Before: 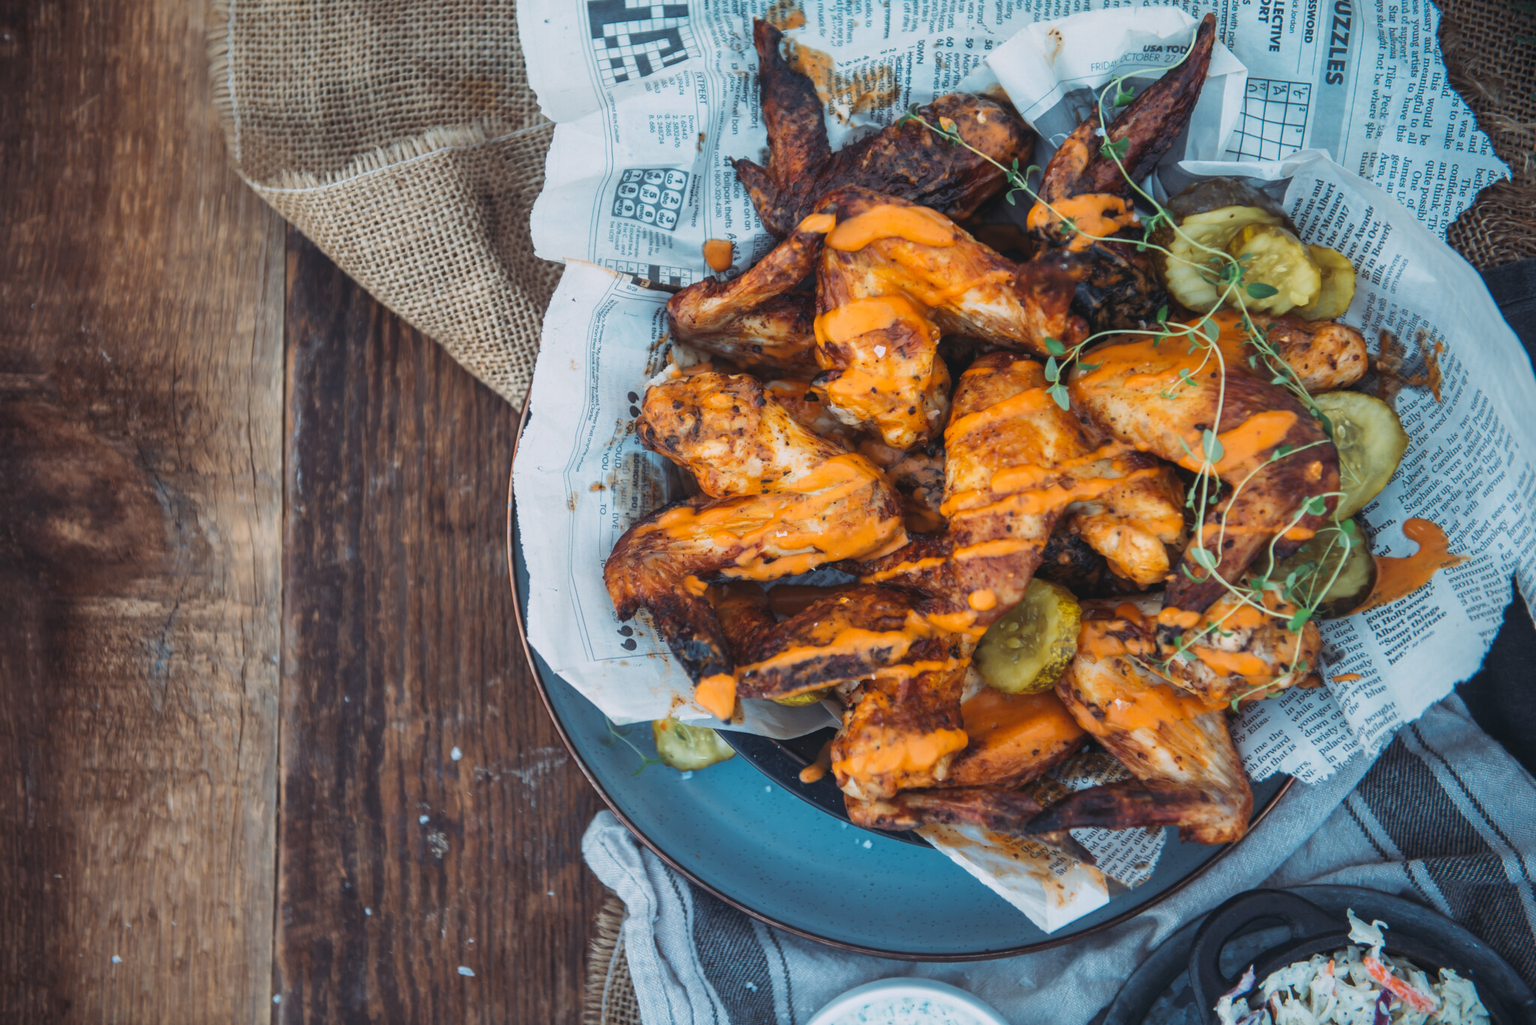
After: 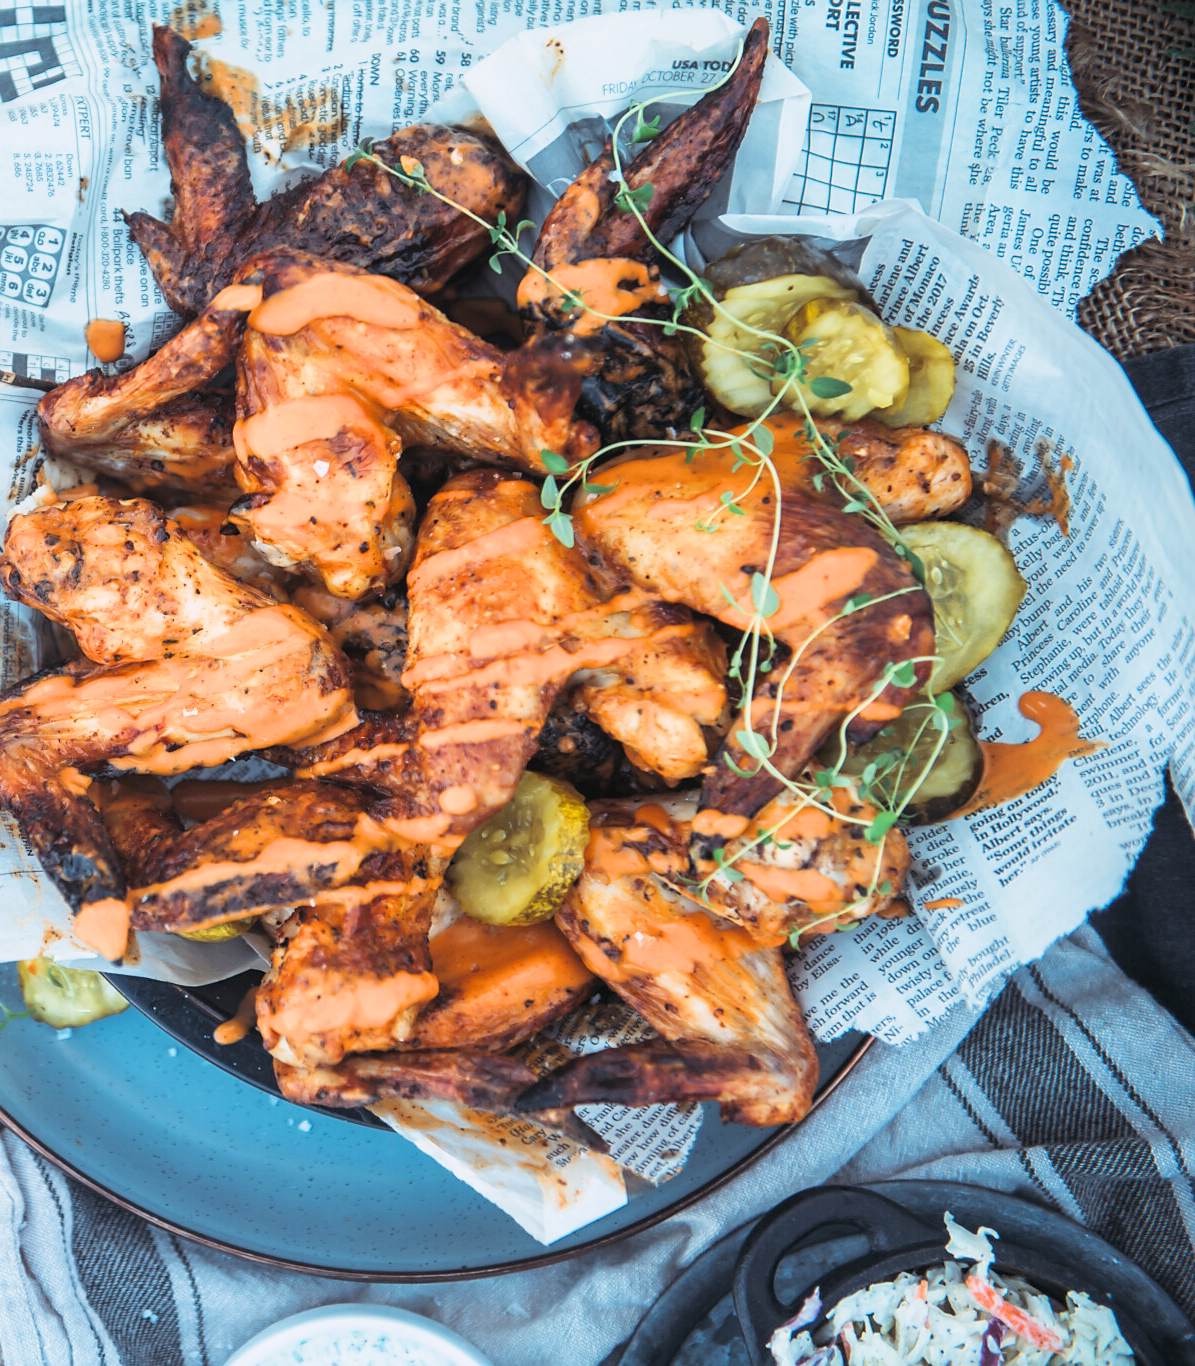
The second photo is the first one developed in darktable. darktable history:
crop: left 41.62%
sharpen: radius 1.479, amount 0.399, threshold 1.571
exposure: black level correction 0, exposure 0.851 EV, compensate highlight preservation false
filmic rgb: middle gray luminance 9.36%, black relative exposure -10.56 EV, white relative exposure 3.45 EV, target black luminance 0%, hardness 5.96, latitude 59.6%, contrast 1.088, highlights saturation mix 5.04%, shadows ↔ highlights balance 29.12%
